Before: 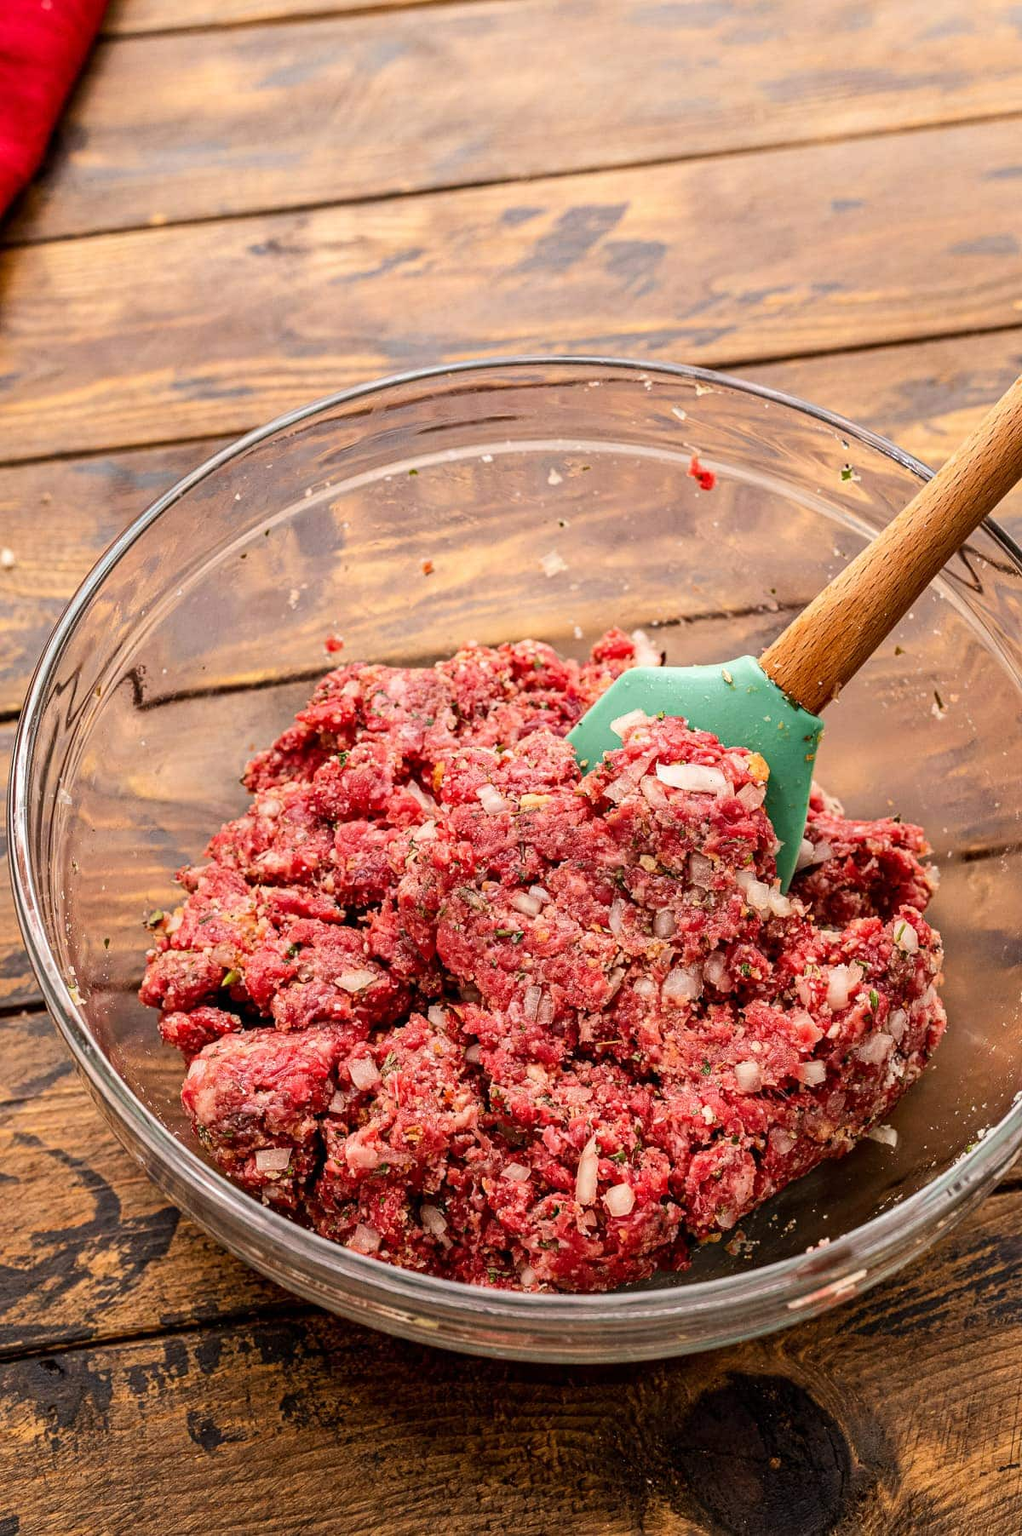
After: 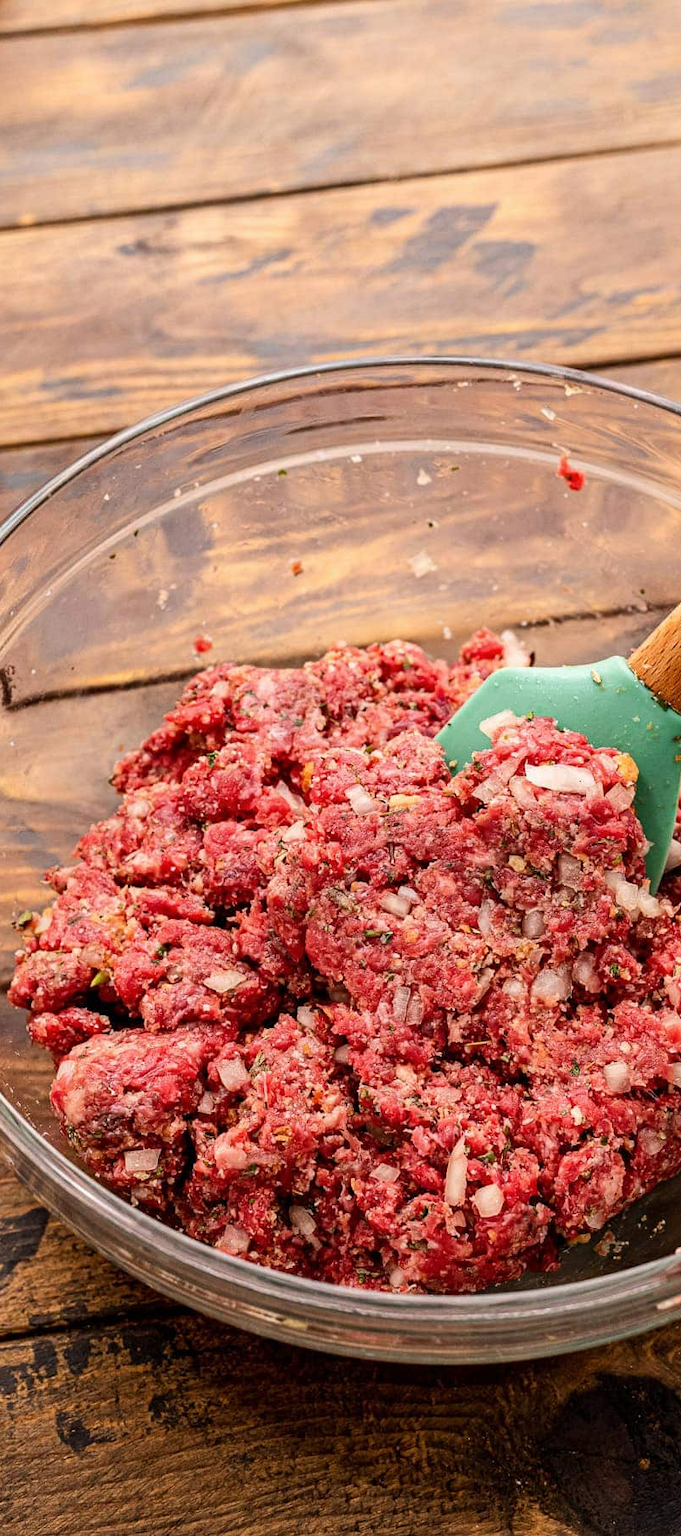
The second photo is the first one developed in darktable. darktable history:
crop and rotate: left 12.841%, right 20.433%
shadows and highlights: shadows -9.79, white point adjustment 1.45, highlights 11.02
exposure: exposure -0.072 EV, compensate exposure bias true, compensate highlight preservation false
